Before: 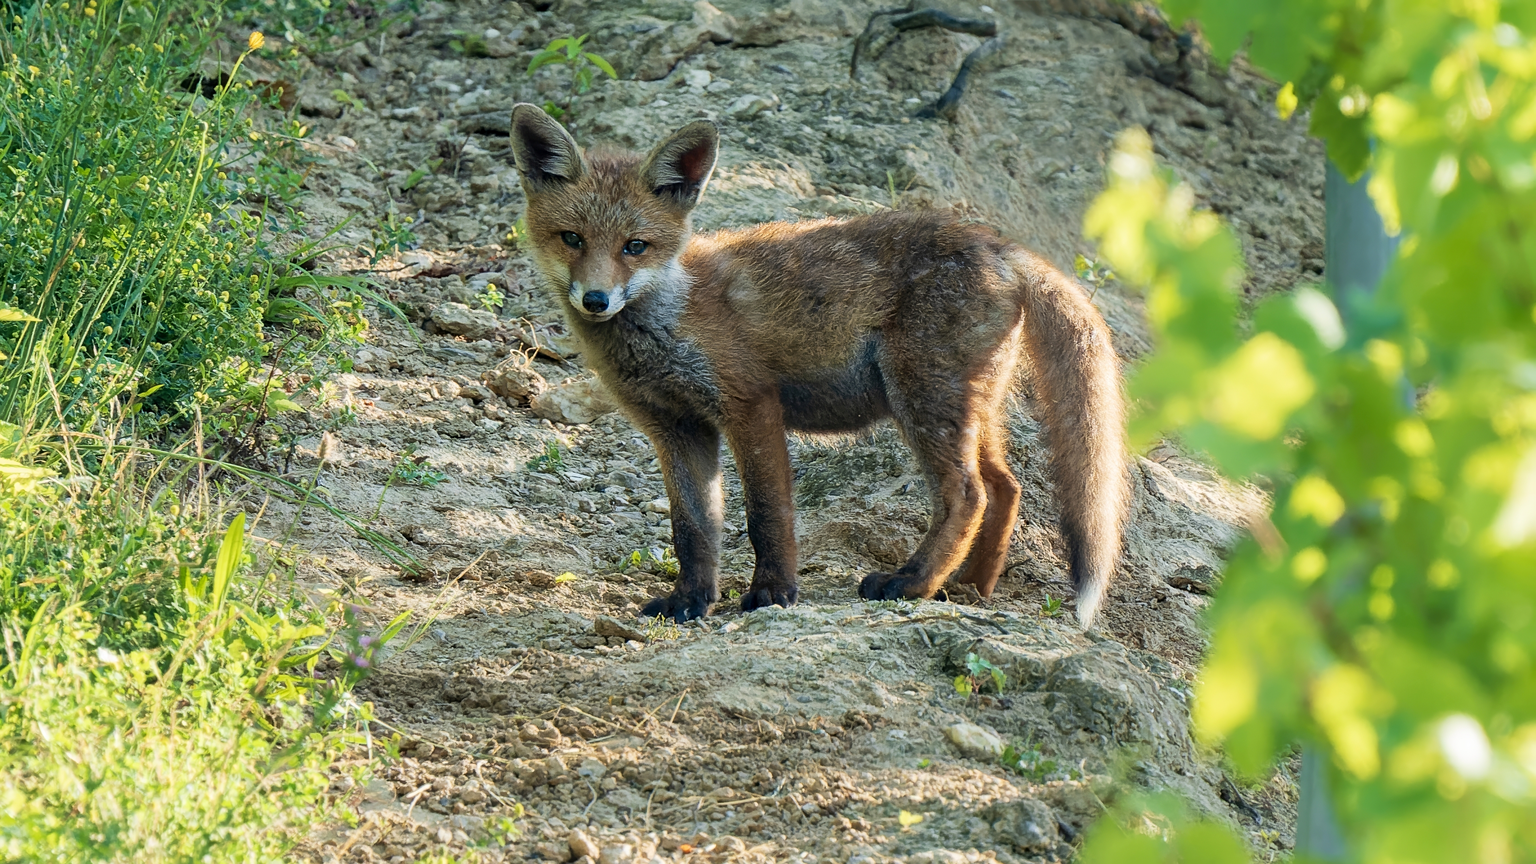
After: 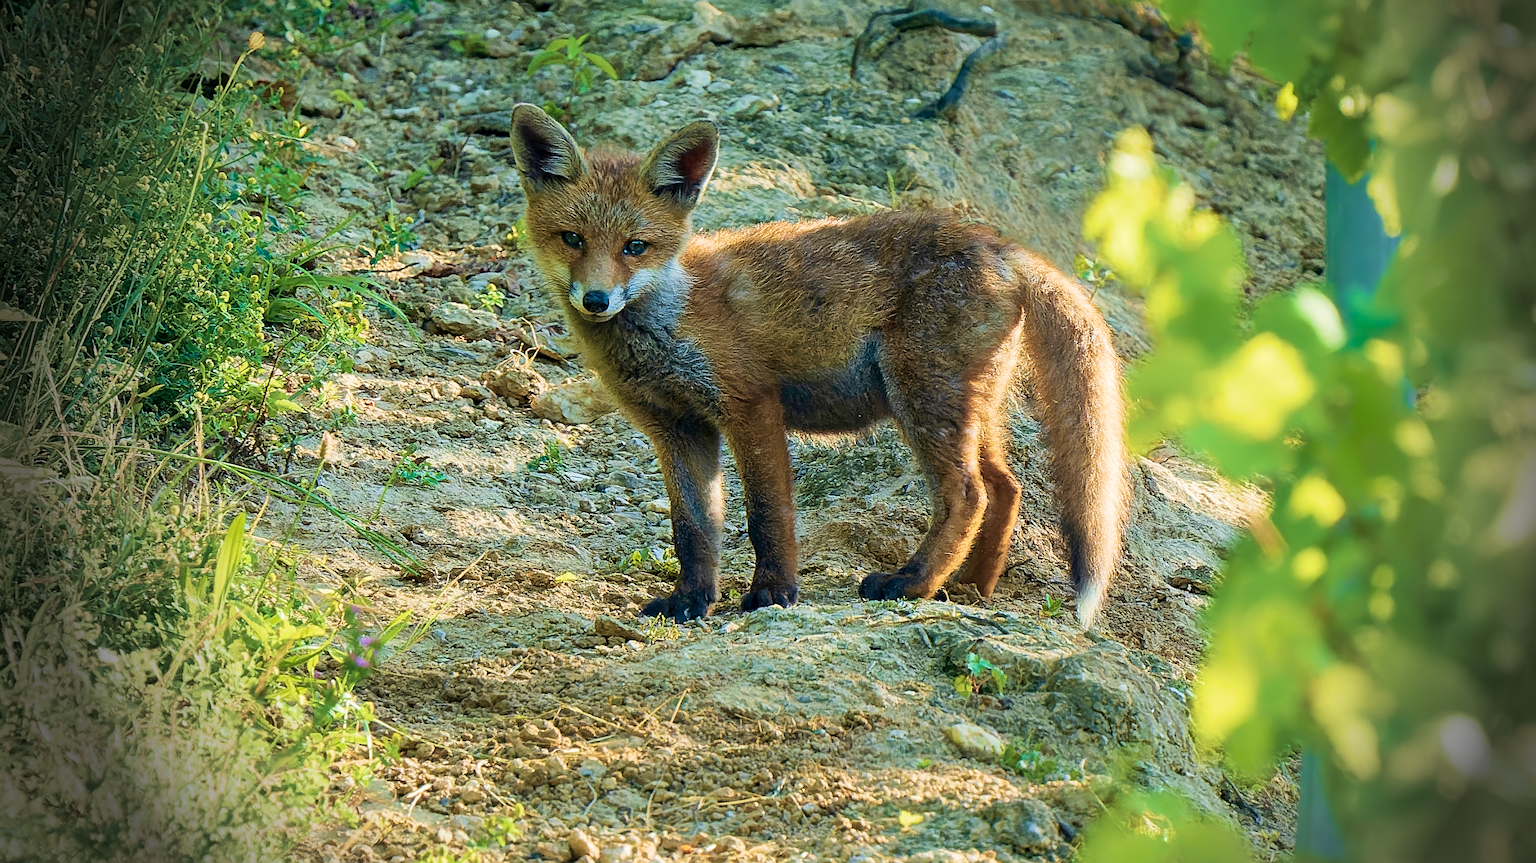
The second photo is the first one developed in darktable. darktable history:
exposure: compensate highlight preservation false
velvia: strength 75%
sharpen: on, module defaults
vignetting: fall-off start 76.42%, fall-off radius 27.36%, brightness -0.872, center (0.037, -0.09), width/height ratio 0.971
